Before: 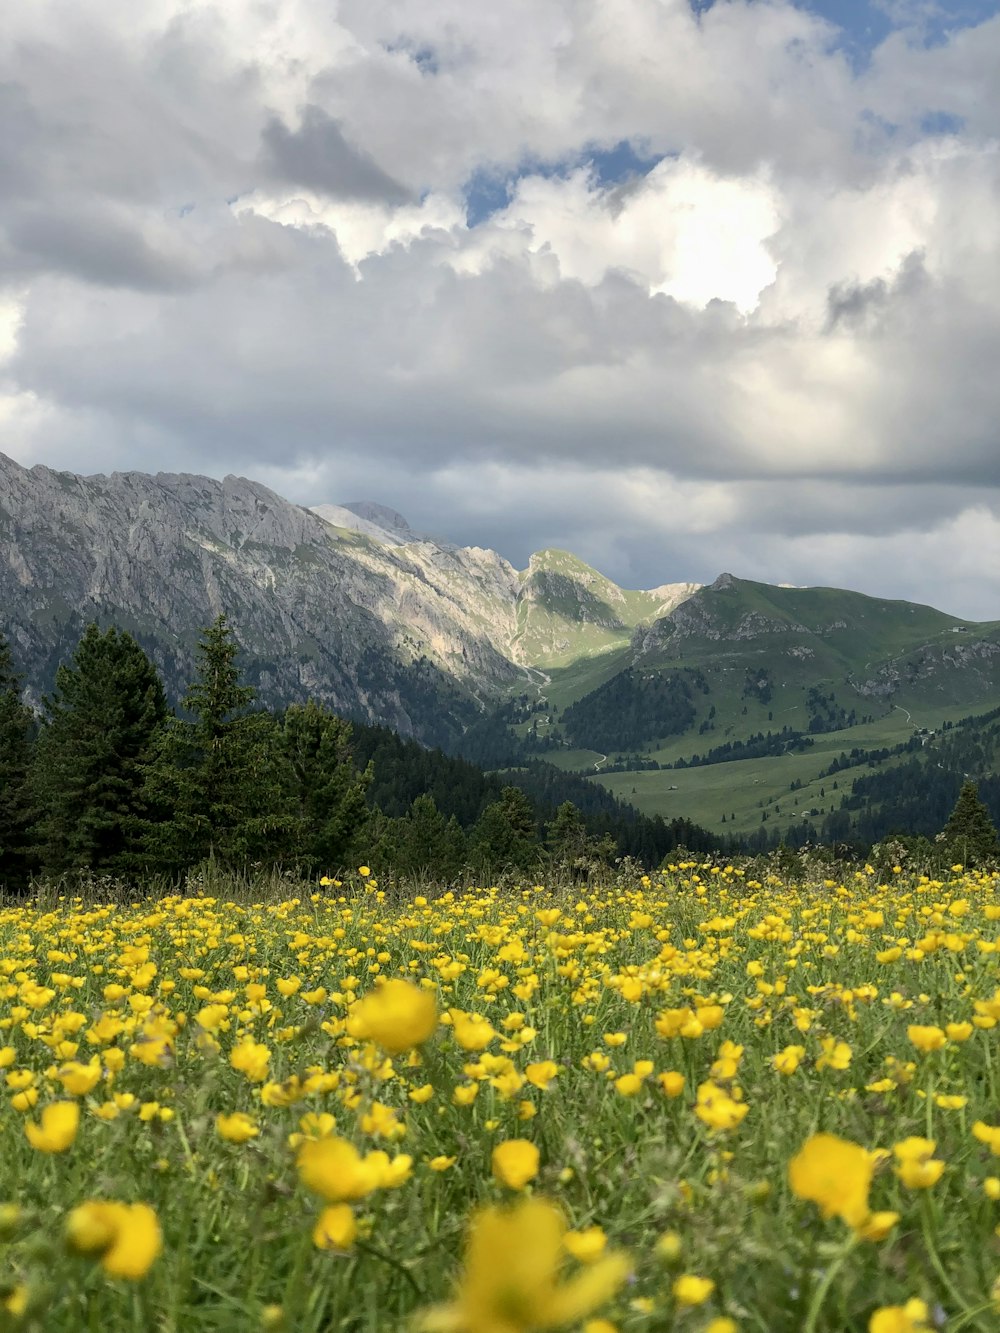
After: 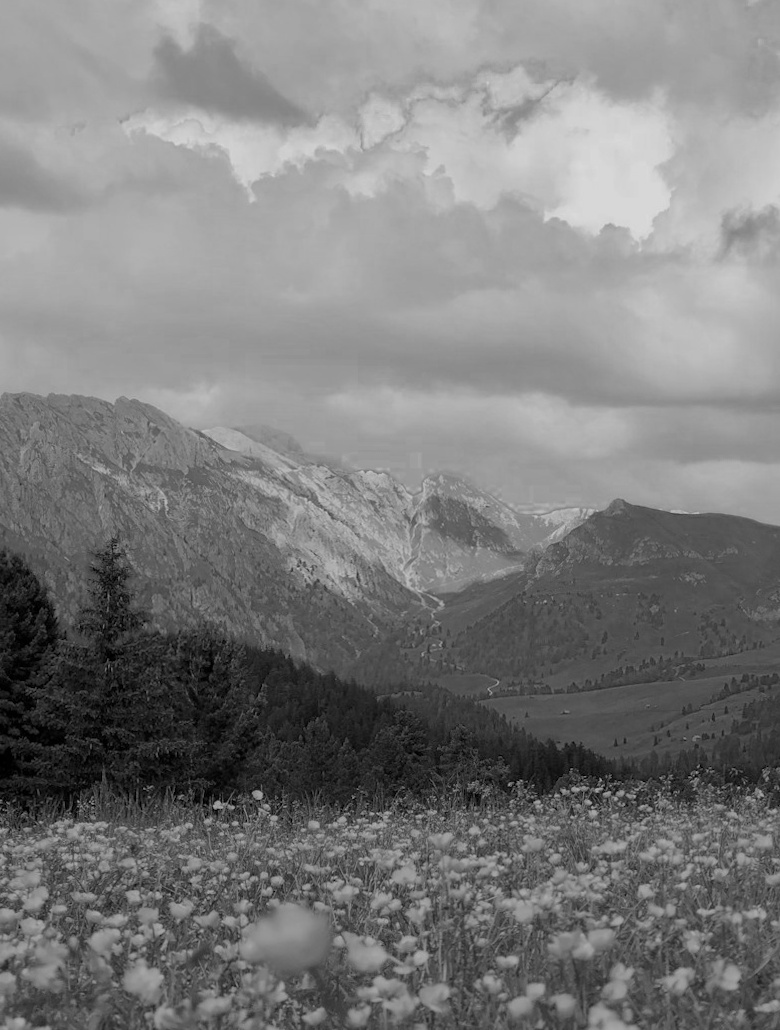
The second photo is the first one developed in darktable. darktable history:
color balance rgb: perceptual saturation grading › global saturation 25%, global vibrance 20%
color correction: highlights a* 1.83, highlights b* 34.02, shadows a* -36.68, shadows b* -5.48
rotate and perspective: rotation 0.174°, lens shift (vertical) 0.013, lens shift (horizontal) 0.019, shear 0.001, automatic cropping original format, crop left 0.007, crop right 0.991, crop top 0.016, crop bottom 0.997
crop and rotate: left 10.77%, top 5.1%, right 10.41%, bottom 16.76%
color zones: curves: ch0 [(0, 0.352) (0.143, 0.407) (0.286, 0.386) (0.429, 0.431) (0.571, 0.829) (0.714, 0.853) (0.857, 0.833) (1, 0.352)]; ch1 [(0, 0.604) (0.072, 0.726) (0.096, 0.608) (0.205, 0.007) (0.571, -0.006) (0.839, -0.013) (0.857, -0.012) (1, 0.604)]
